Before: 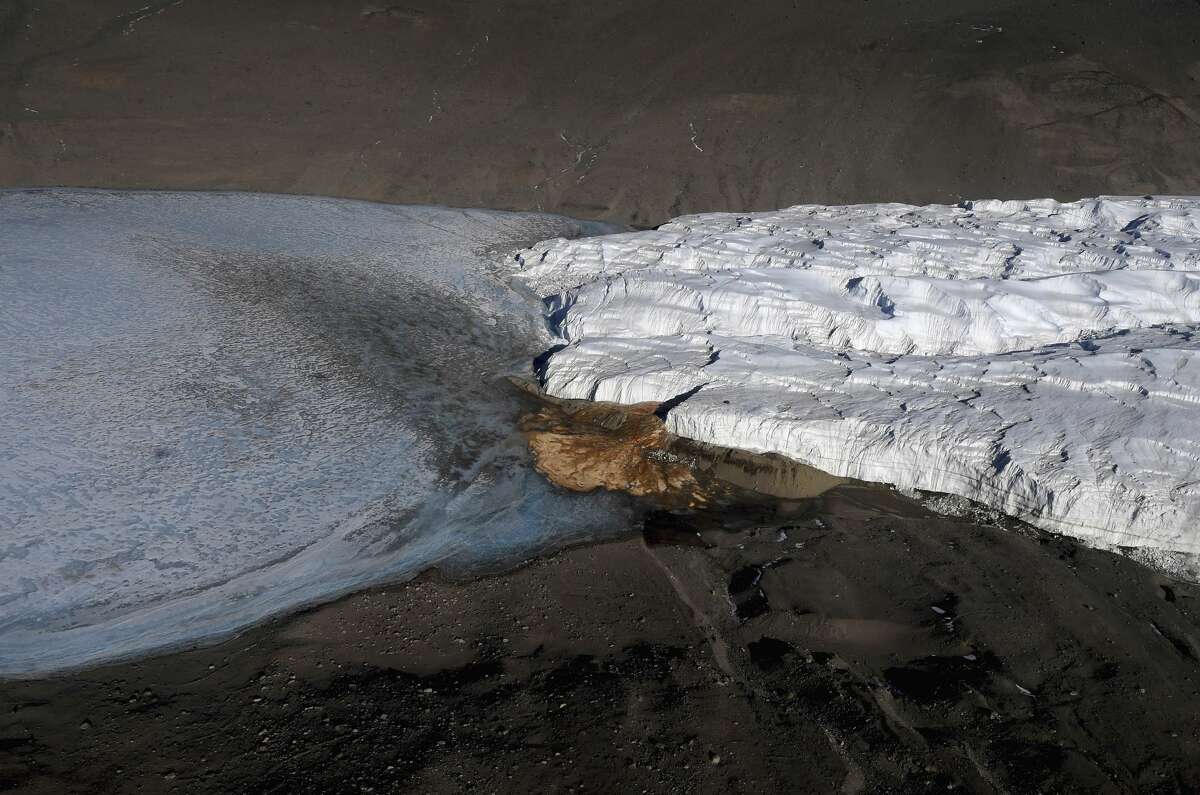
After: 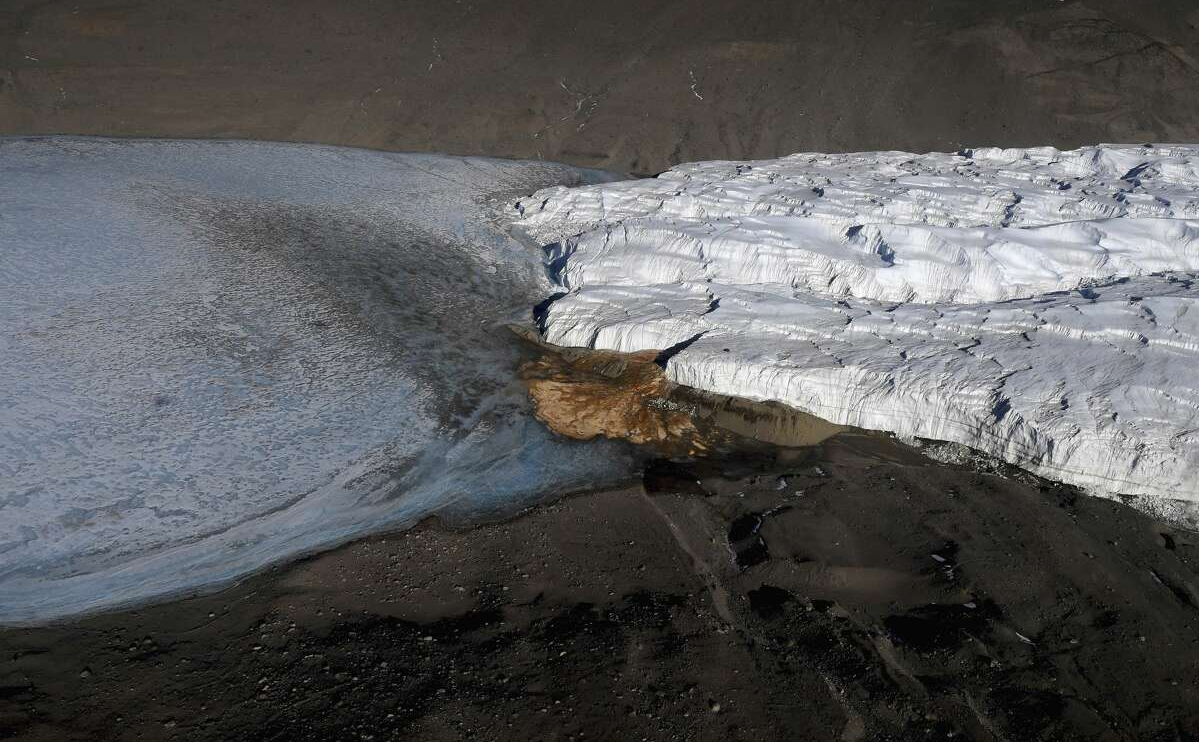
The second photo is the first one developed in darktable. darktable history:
crop and rotate: top 6.561%
